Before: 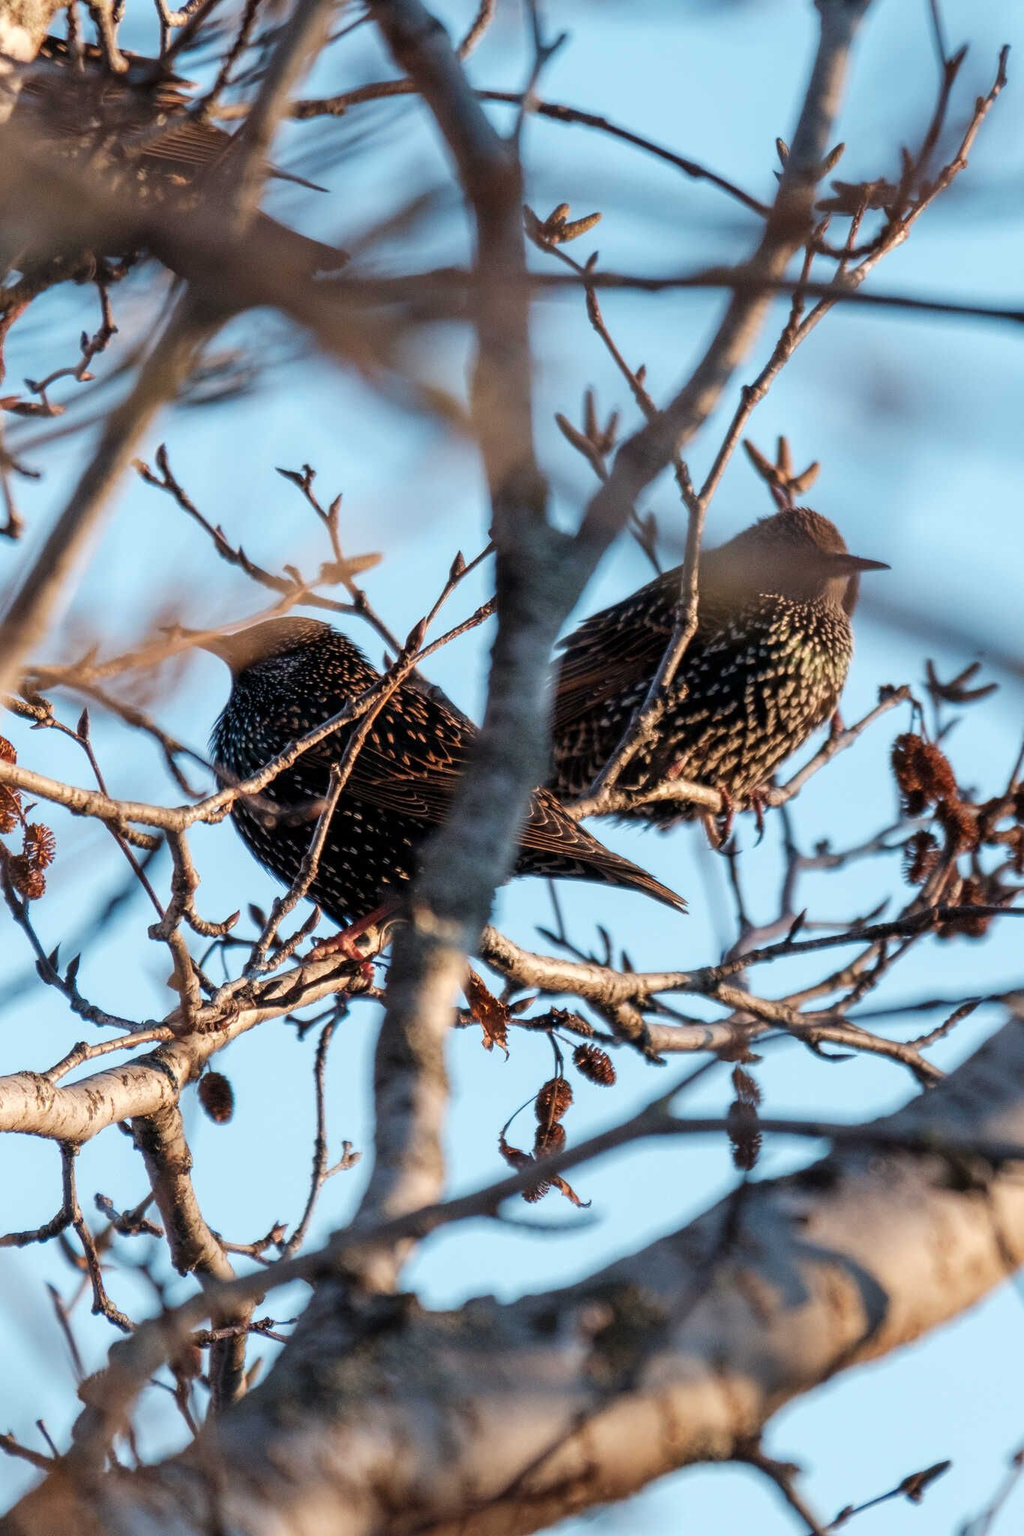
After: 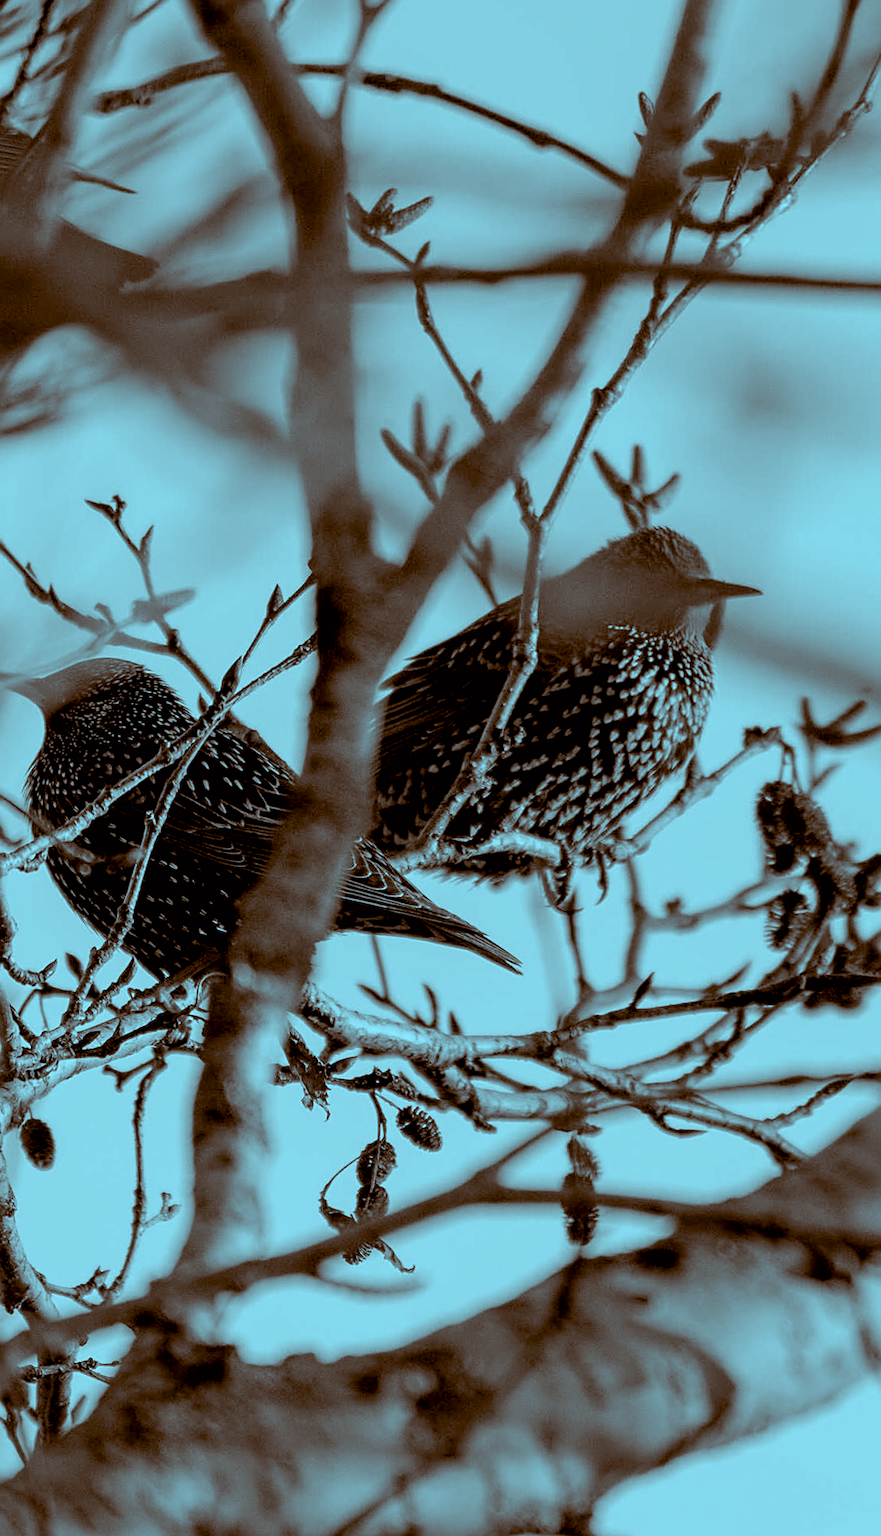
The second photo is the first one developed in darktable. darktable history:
contrast brightness saturation: contrast 0.07
color balance: lift [1, 1.011, 0.999, 0.989], gamma [1.109, 1.045, 1.039, 0.955], gain [0.917, 0.936, 0.952, 1.064], contrast 2.32%, contrast fulcrum 19%, output saturation 101%
color balance rgb: shadows lift › luminance -7.7%, shadows lift › chroma 2.13%, shadows lift › hue 165.27°, power › luminance -7.77%, power › chroma 1.34%, power › hue 330.55°, highlights gain › luminance -33.33%, highlights gain › chroma 5.68%, highlights gain › hue 217.2°, global offset › luminance -0.33%, global offset › chroma 0.11%, global offset › hue 165.27°, perceptual saturation grading › global saturation 27.72%, perceptual saturation grading › highlights -25%, perceptual saturation grading › mid-tones 25%, perceptual saturation grading › shadows 50%
crop and rotate: left 14.584%
sharpen: on, module defaults
color calibration: output gray [0.267, 0.423, 0.267, 0], illuminant same as pipeline (D50), adaptation none (bypass)
rotate and perspective: rotation 0.062°, lens shift (vertical) 0.115, lens shift (horizontal) -0.133, crop left 0.047, crop right 0.94, crop top 0.061, crop bottom 0.94
exposure: black level correction 0.007, exposure 0.159 EV, compensate highlight preservation false
